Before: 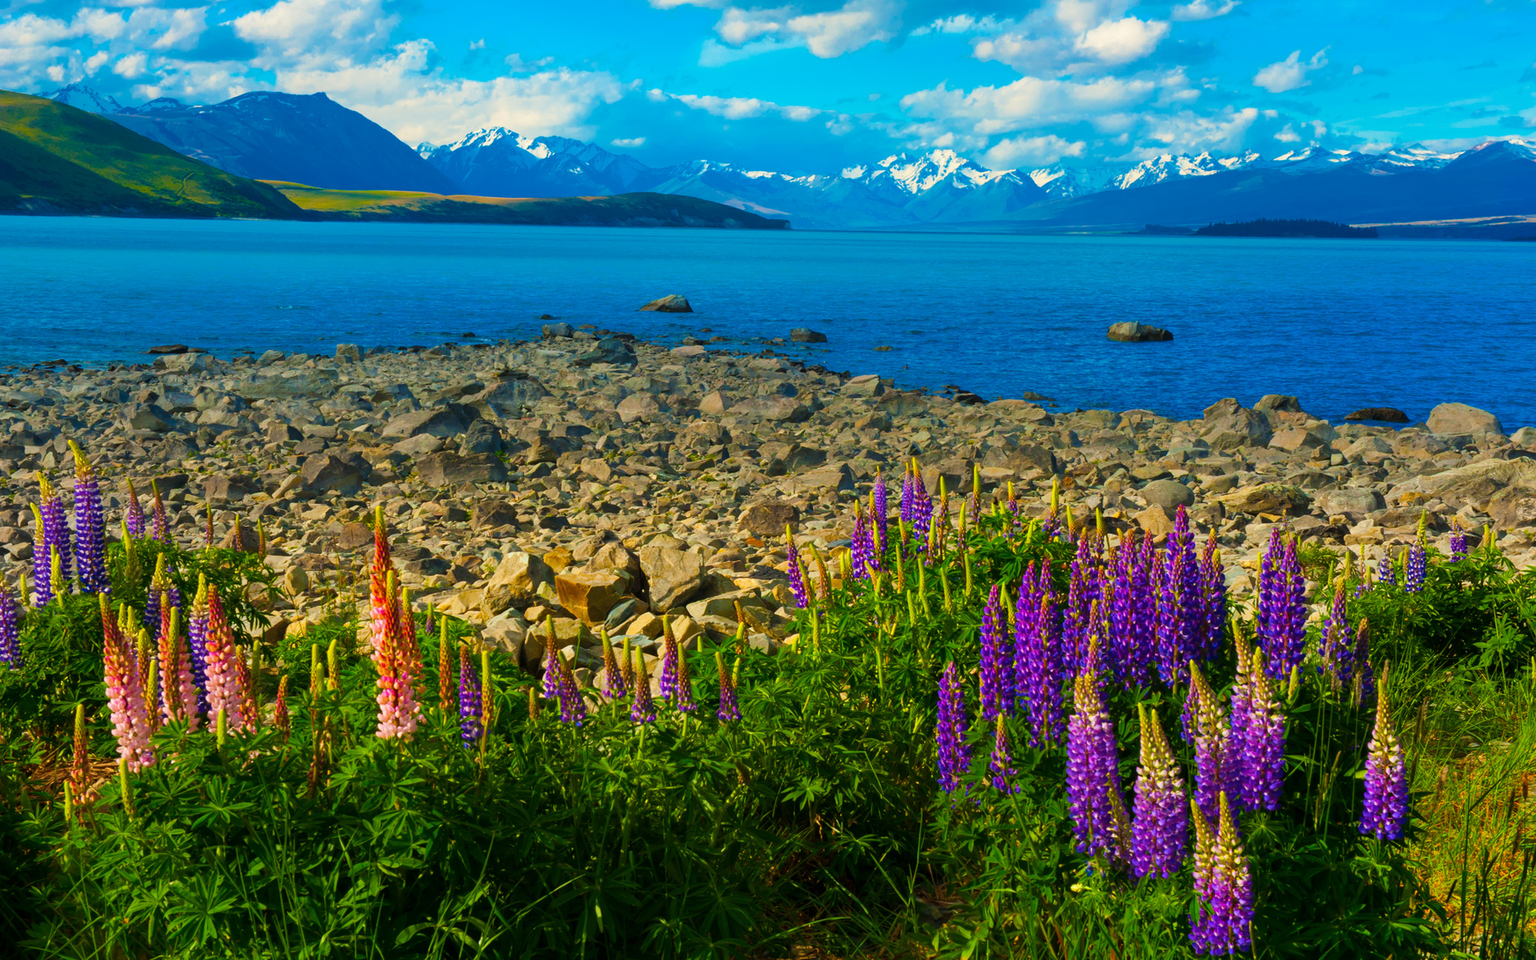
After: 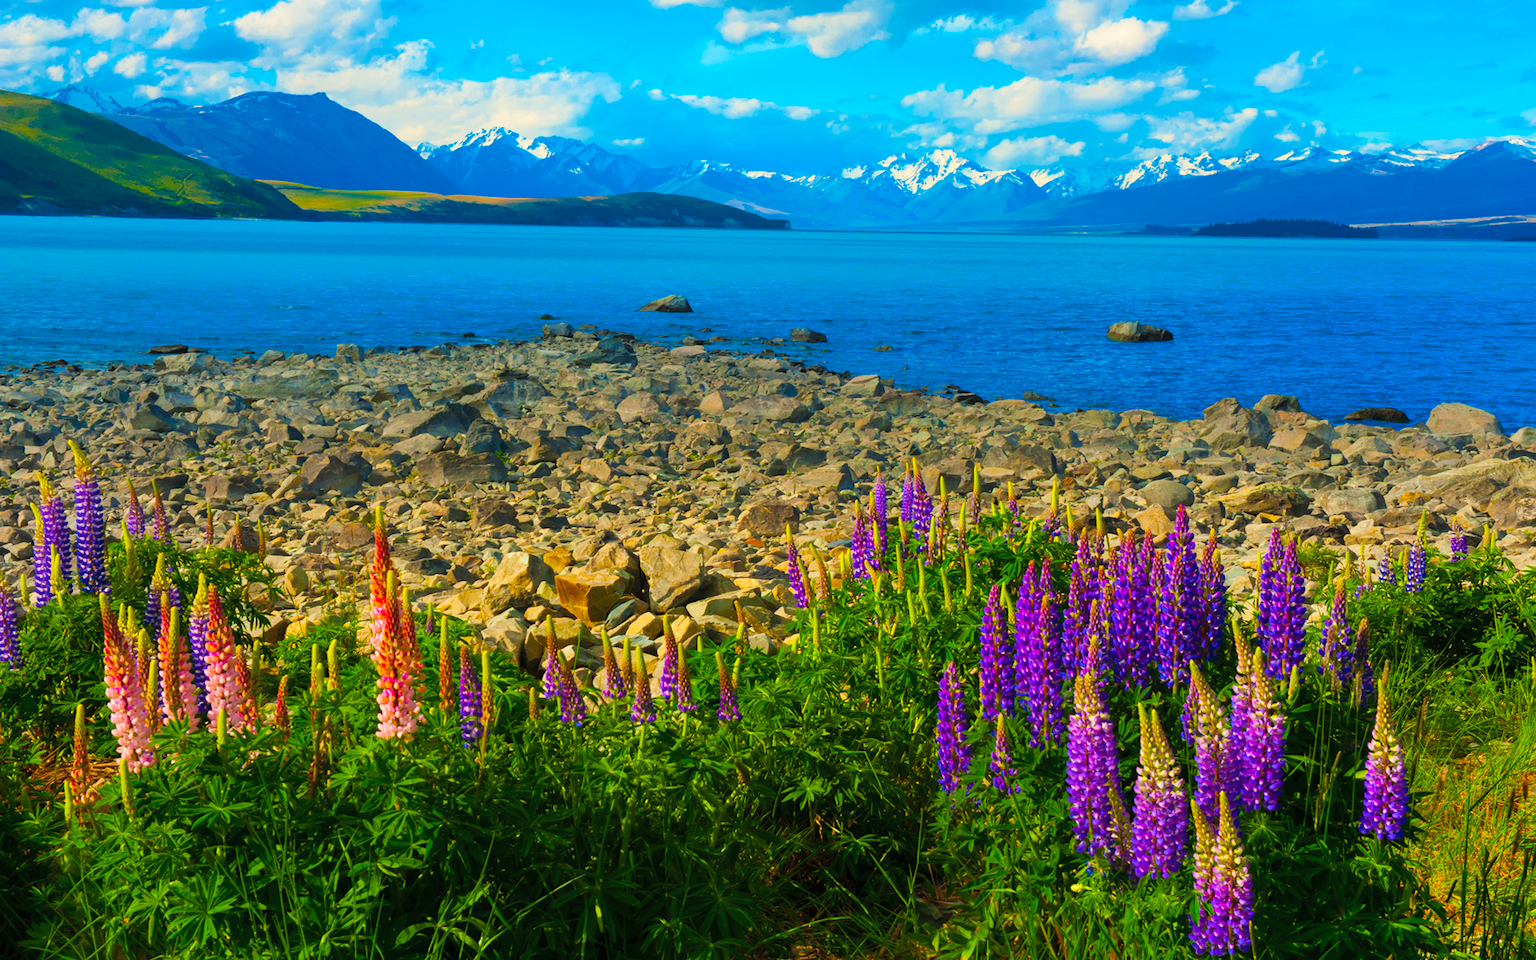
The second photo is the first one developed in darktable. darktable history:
color balance: mode lift, gamma, gain (sRGB)
contrast brightness saturation: contrast 0.07, brightness 0.08, saturation 0.18
